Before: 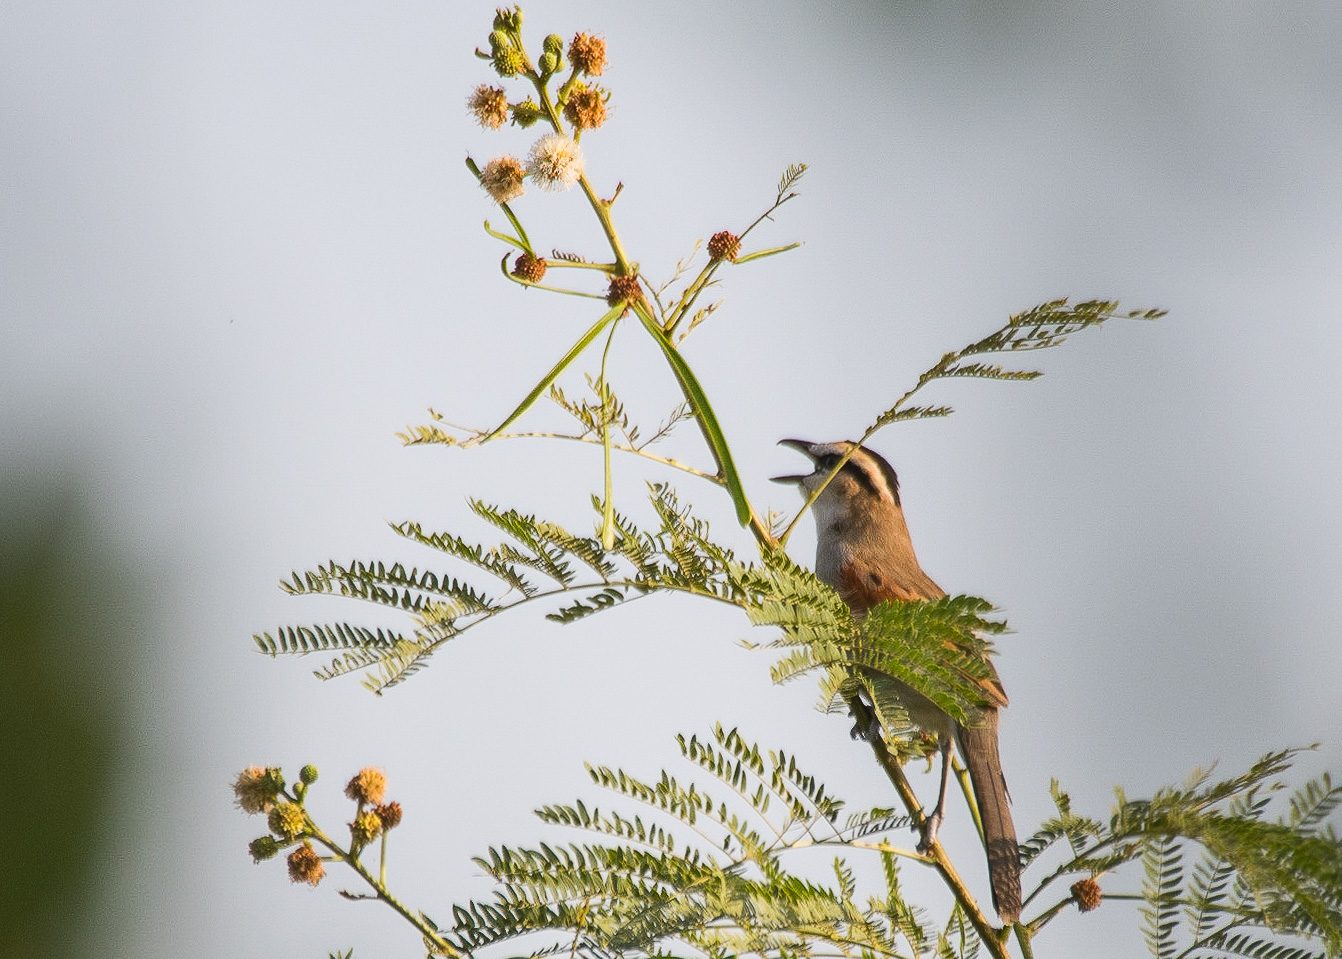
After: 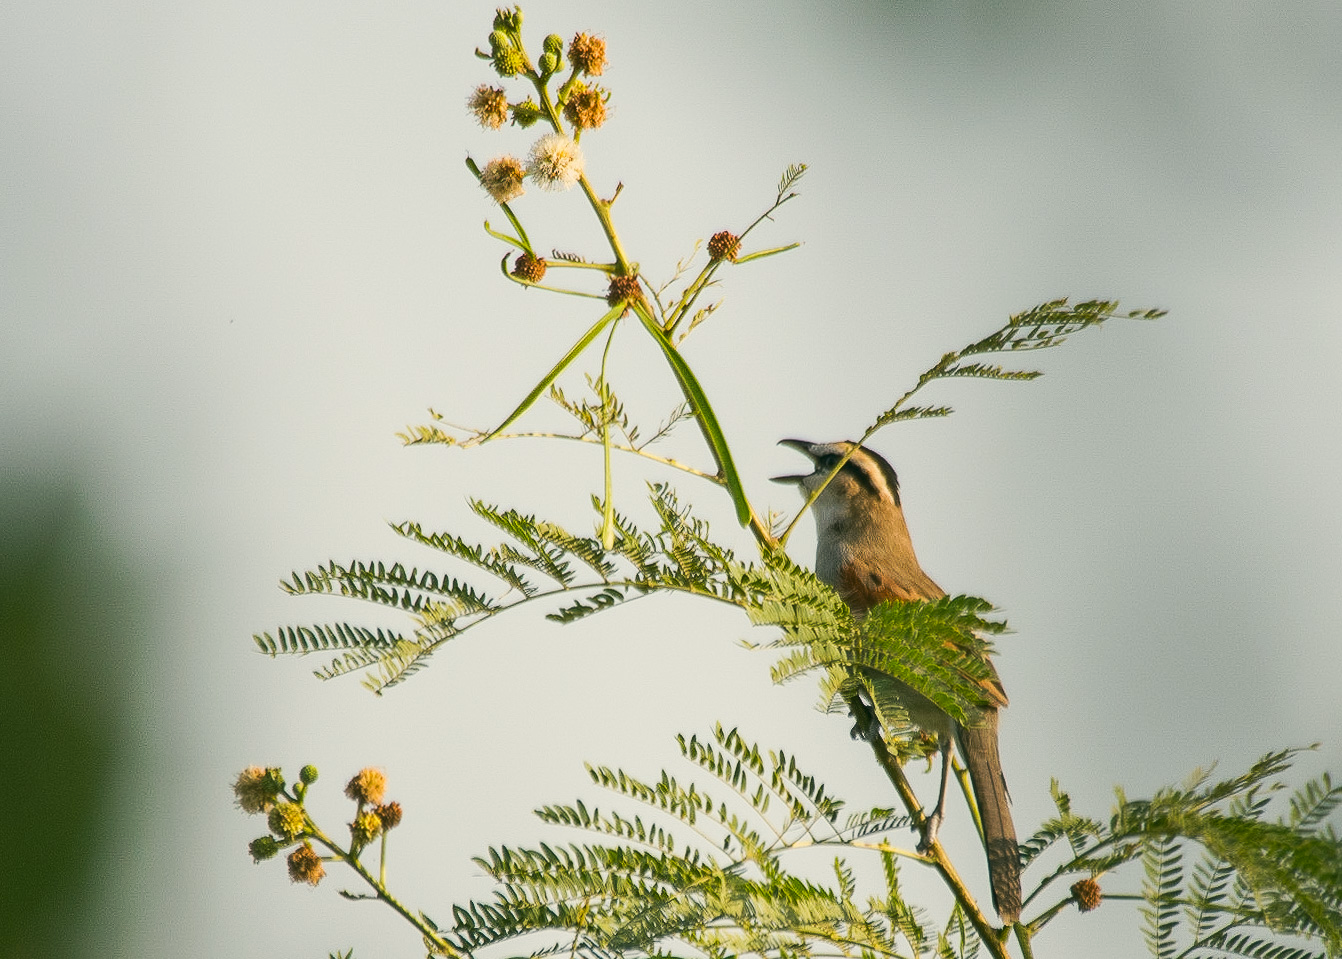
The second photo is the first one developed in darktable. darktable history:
color correction: highlights a* -0.482, highlights b* 9.48, shadows a* -9.48, shadows b* 0.803
tone curve: curves: ch0 [(0, 0) (0.003, 0.003) (0.011, 0.011) (0.025, 0.025) (0.044, 0.044) (0.069, 0.068) (0.1, 0.098) (0.136, 0.134) (0.177, 0.175) (0.224, 0.221) (0.277, 0.273) (0.335, 0.33) (0.399, 0.393) (0.468, 0.461) (0.543, 0.546) (0.623, 0.625) (0.709, 0.711) (0.801, 0.802) (0.898, 0.898) (1, 1)], preserve colors none
